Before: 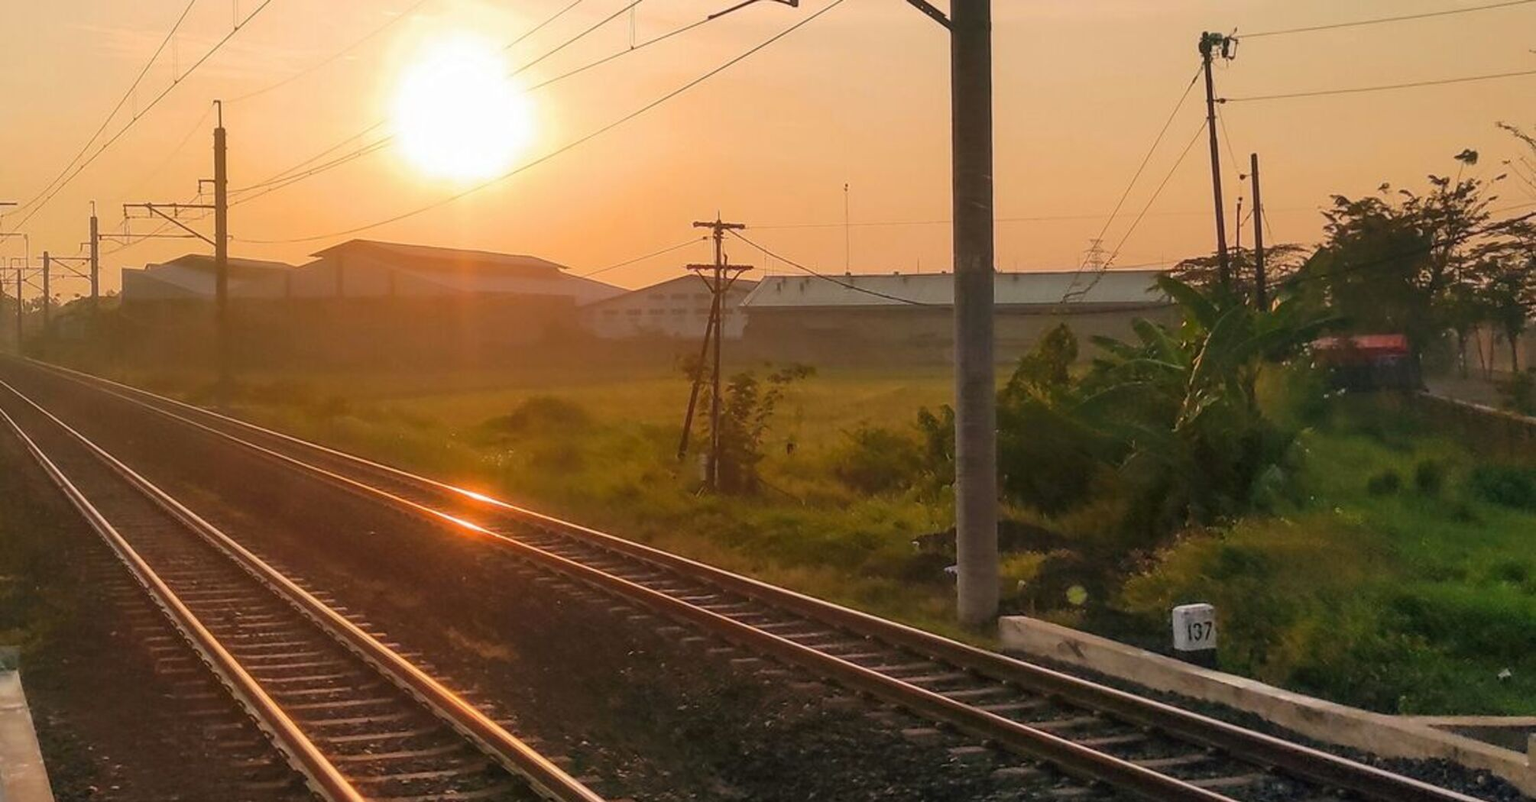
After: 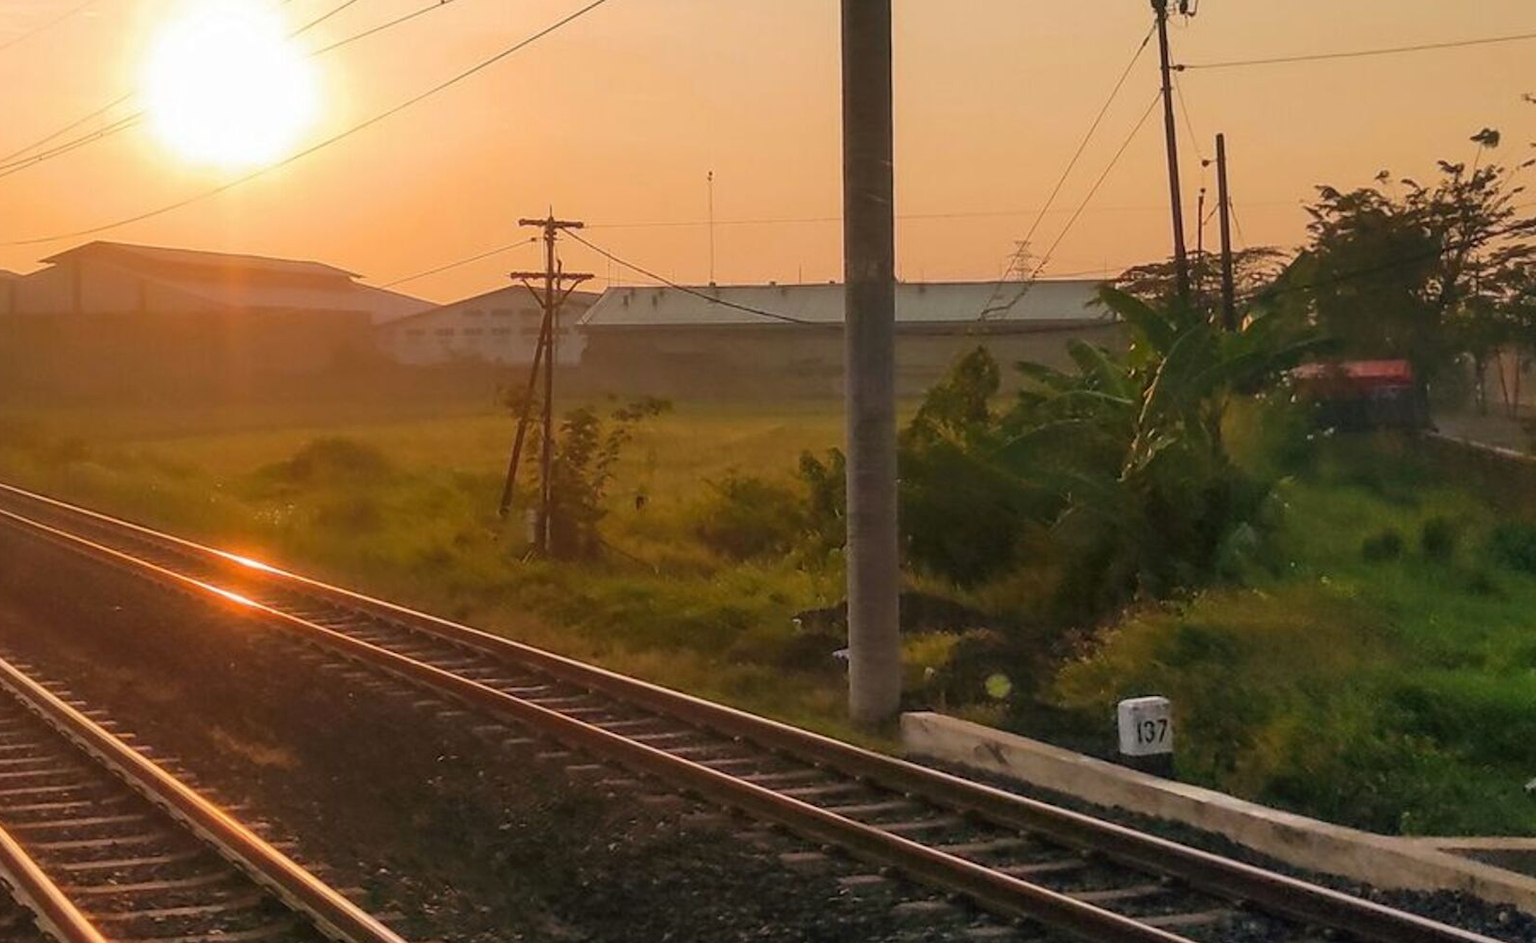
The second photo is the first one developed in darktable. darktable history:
crop and rotate: left 18.132%, top 5.831%, right 1.859%
